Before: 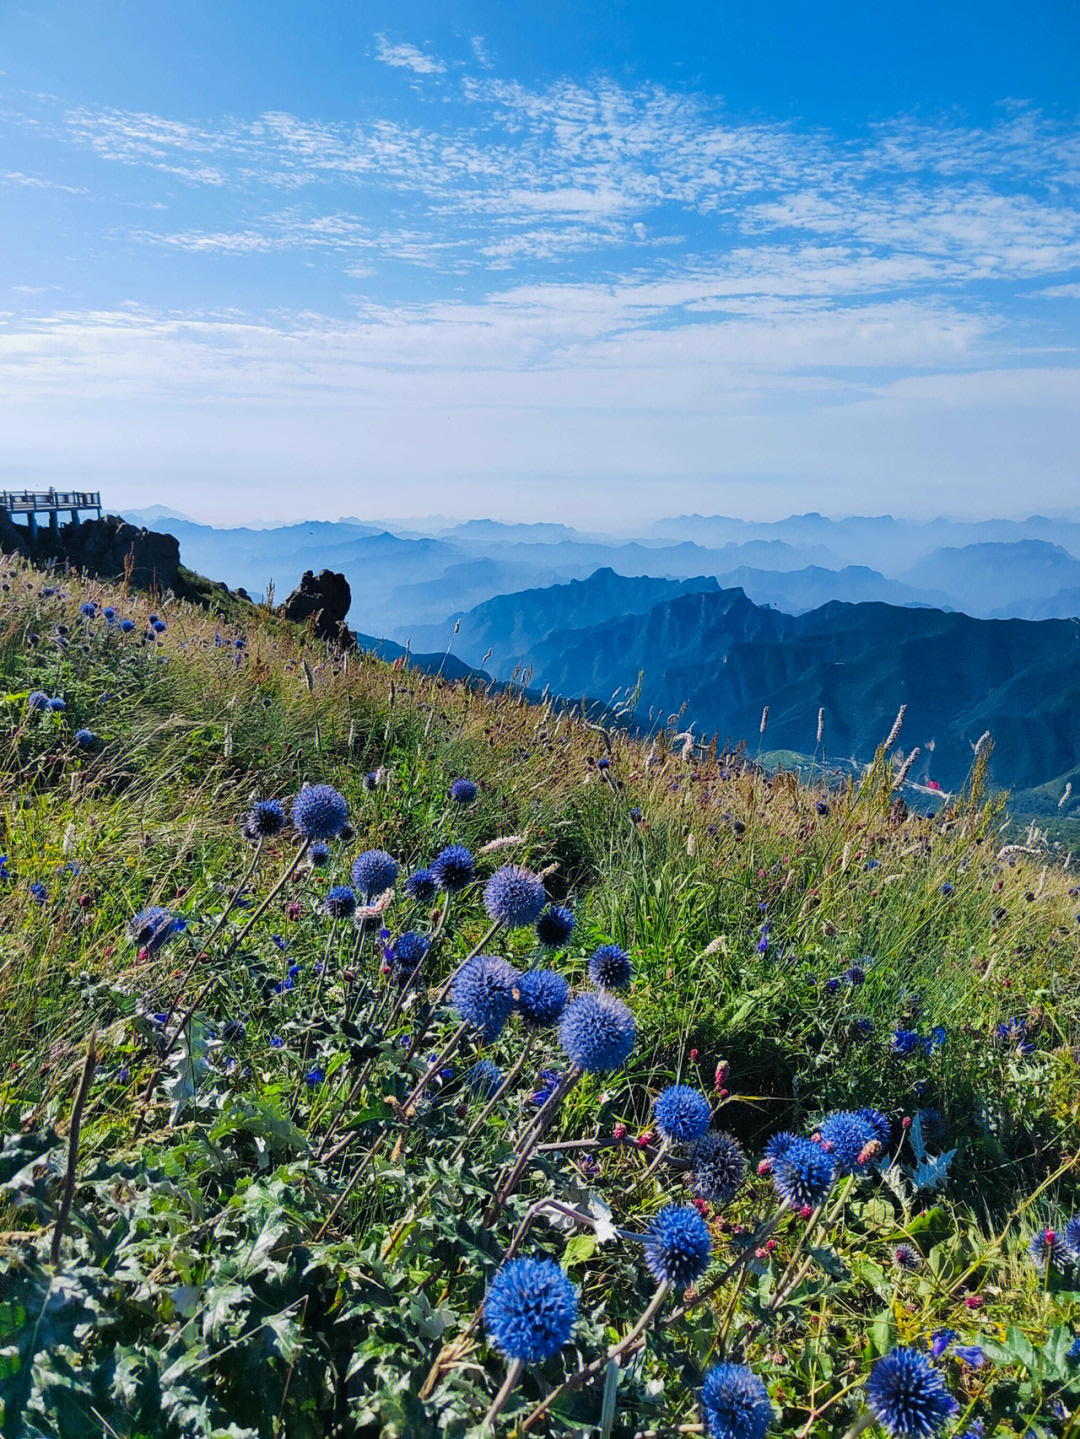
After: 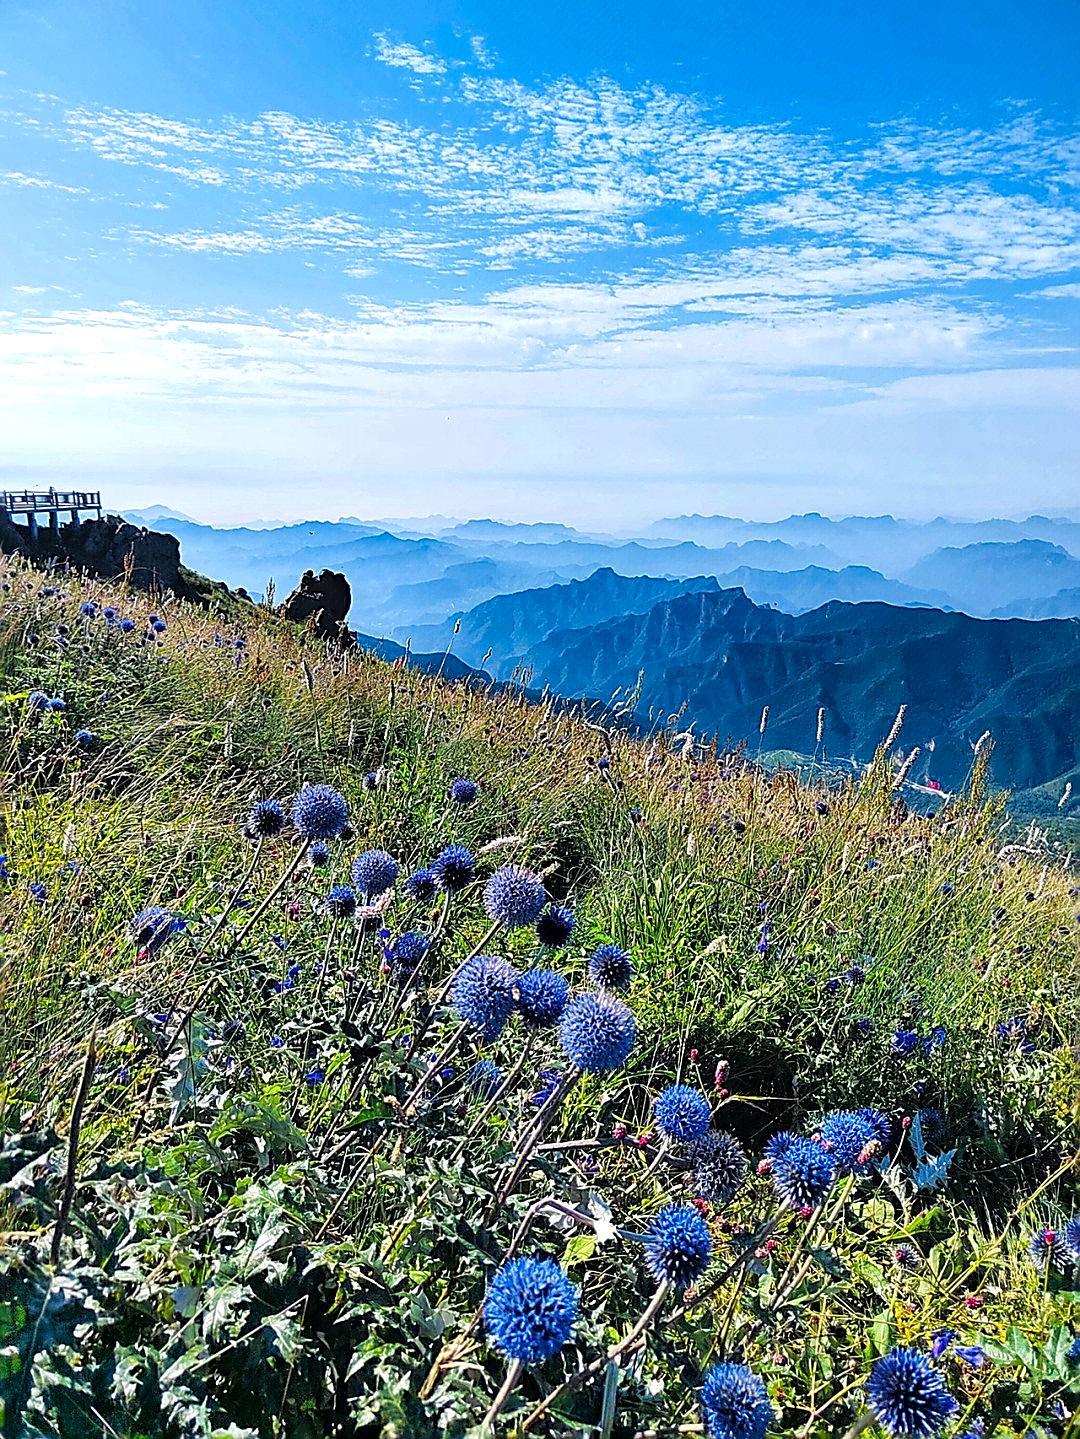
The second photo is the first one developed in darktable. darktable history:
haze removal: compatibility mode true, adaptive false
tone equalizer: -8 EV -0.436 EV, -7 EV -0.376 EV, -6 EV -0.362 EV, -5 EV -0.246 EV, -3 EV 0.223 EV, -2 EV 0.304 EV, -1 EV 0.394 EV, +0 EV 0.405 EV
sharpen: radius 1.649, amount 1.305
local contrast: highlights 94%, shadows 87%, detail 160%, midtone range 0.2
